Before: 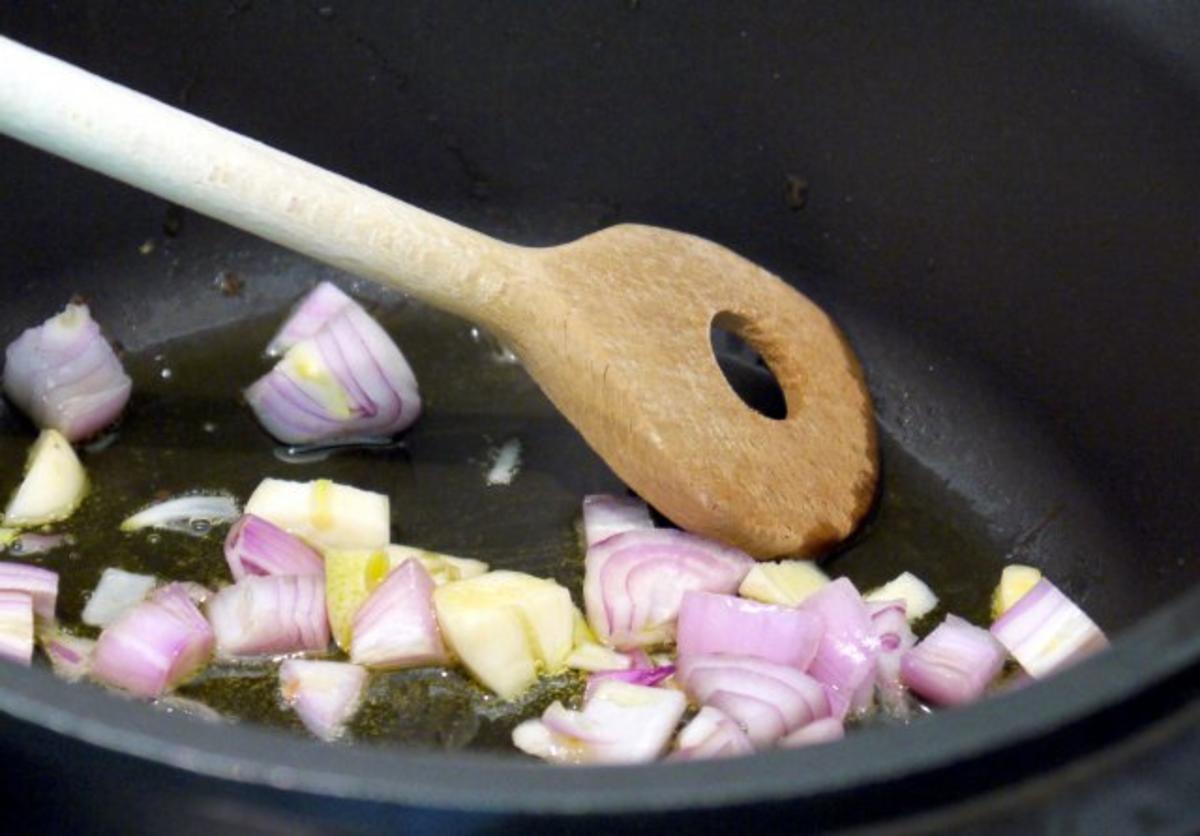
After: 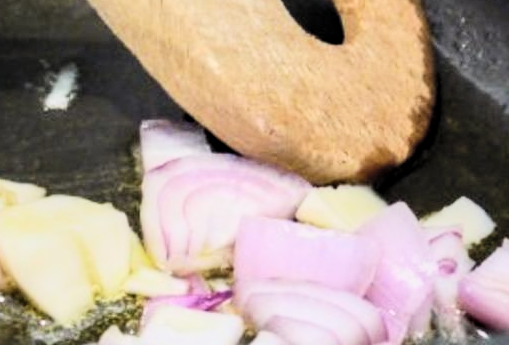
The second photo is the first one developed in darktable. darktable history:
local contrast: shadows 91%, midtone range 0.495
crop: left 36.94%, top 44.887%, right 20.636%, bottom 13.769%
contrast brightness saturation: contrast 0.385, brightness 0.535
filmic rgb: black relative exposure -7.65 EV, white relative exposure 4.56 EV, threshold 5.97 EV, hardness 3.61, contrast 1.055, enable highlight reconstruction true
tone equalizer: -8 EV -0.002 EV, -7 EV 0.003 EV, -6 EV -0.04 EV, -5 EV 0.021 EV, -4 EV -0.015 EV, -3 EV 0.034 EV, -2 EV -0.068 EV, -1 EV -0.292 EV, +0 EV -0.581 EV, mask exposure compensation -0.495 EV
